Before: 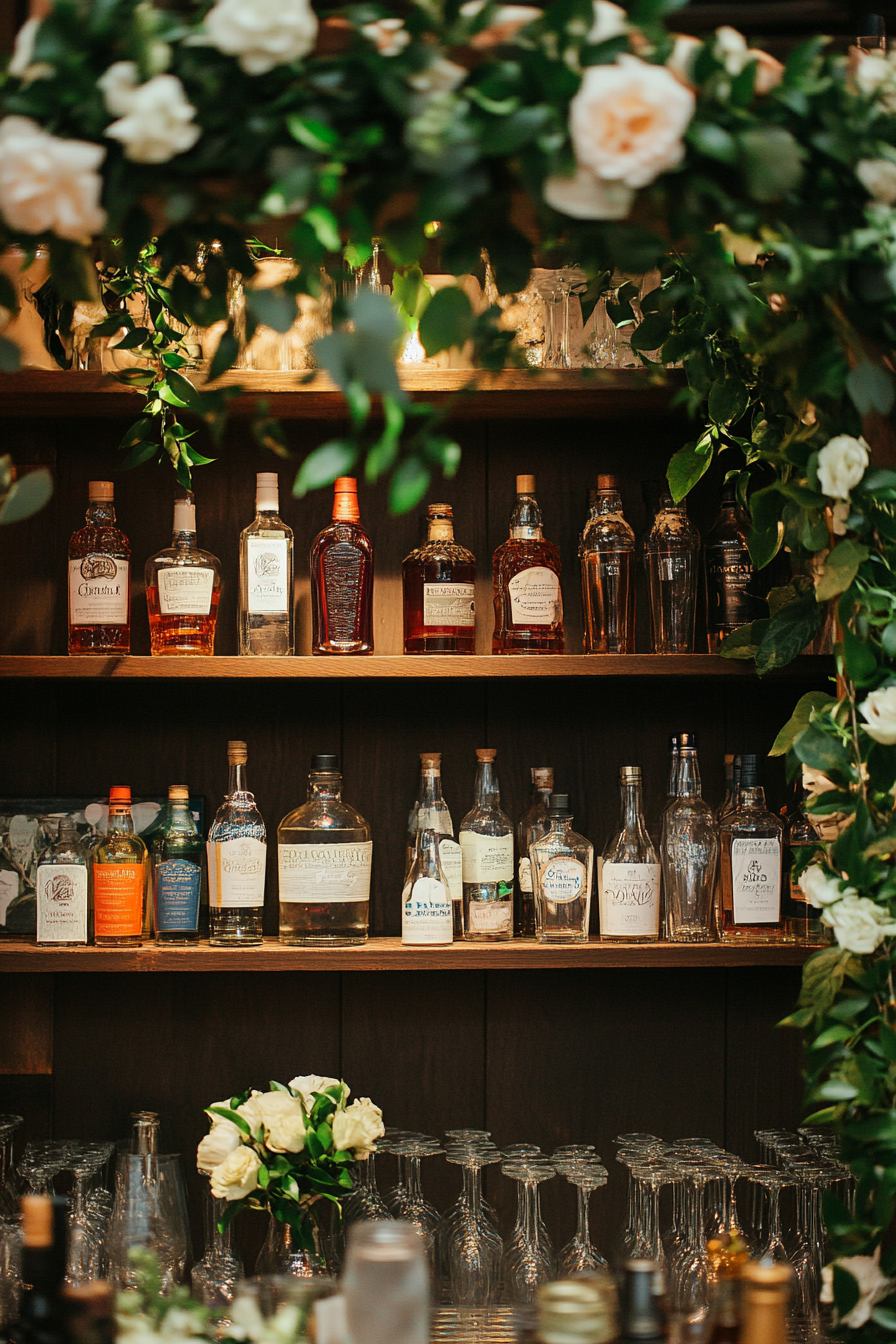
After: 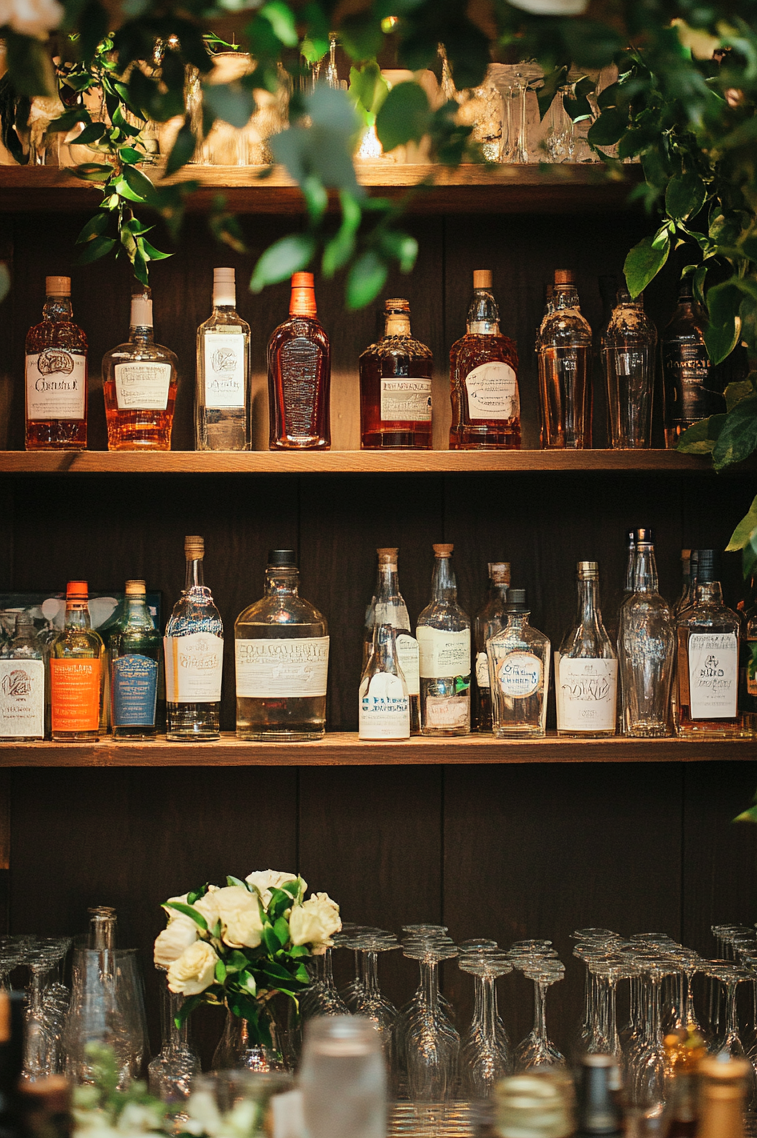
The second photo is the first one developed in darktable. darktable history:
crop and rotate: left 4.819%, top 15.271%, right 10.658%
contrast brightness saturation: contrast 0.048, brightness 0.061, saturation 0.01
